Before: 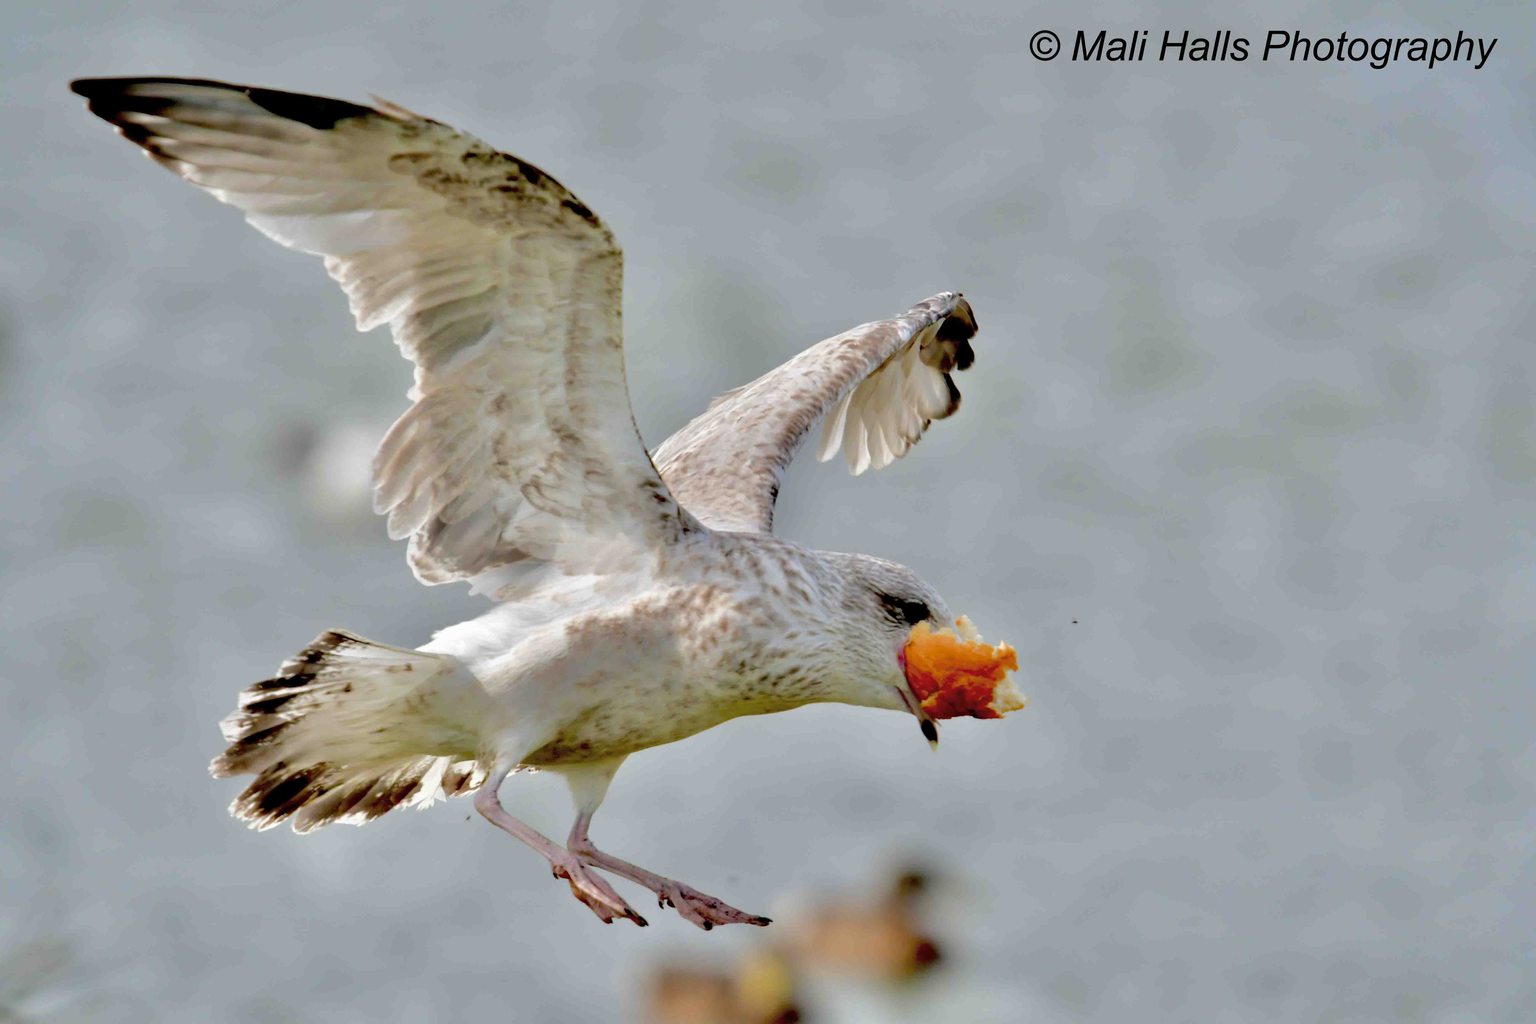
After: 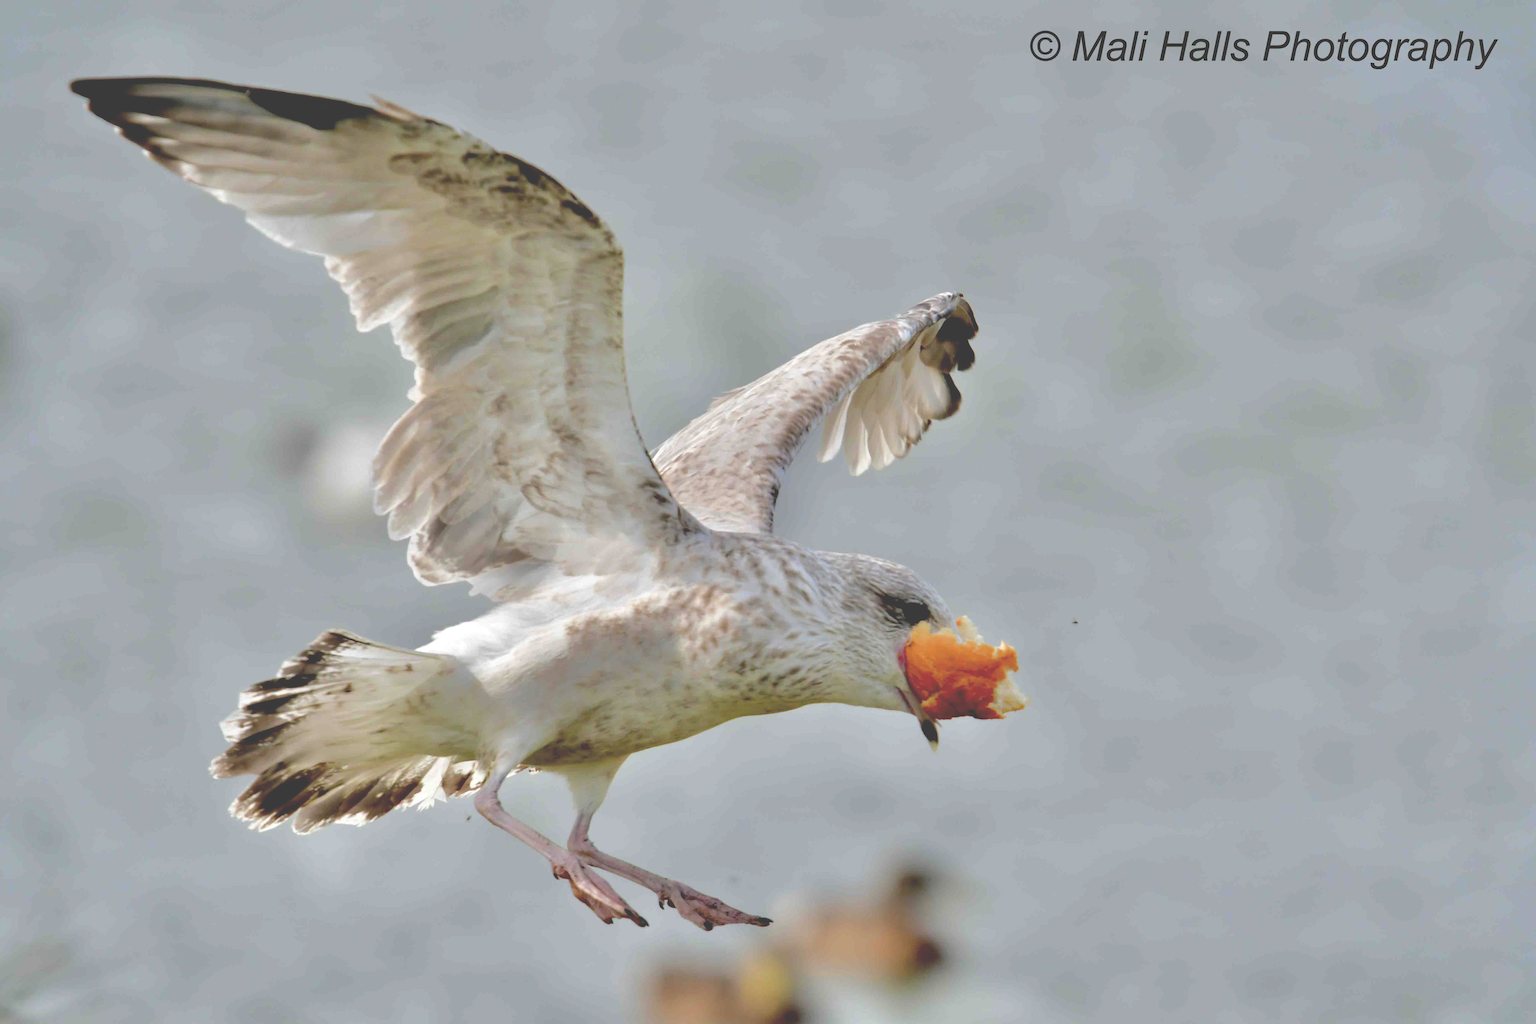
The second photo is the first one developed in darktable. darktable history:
exposure: black level correction -0.042, exposure 0.061 EV, compensate highlight preservation false
